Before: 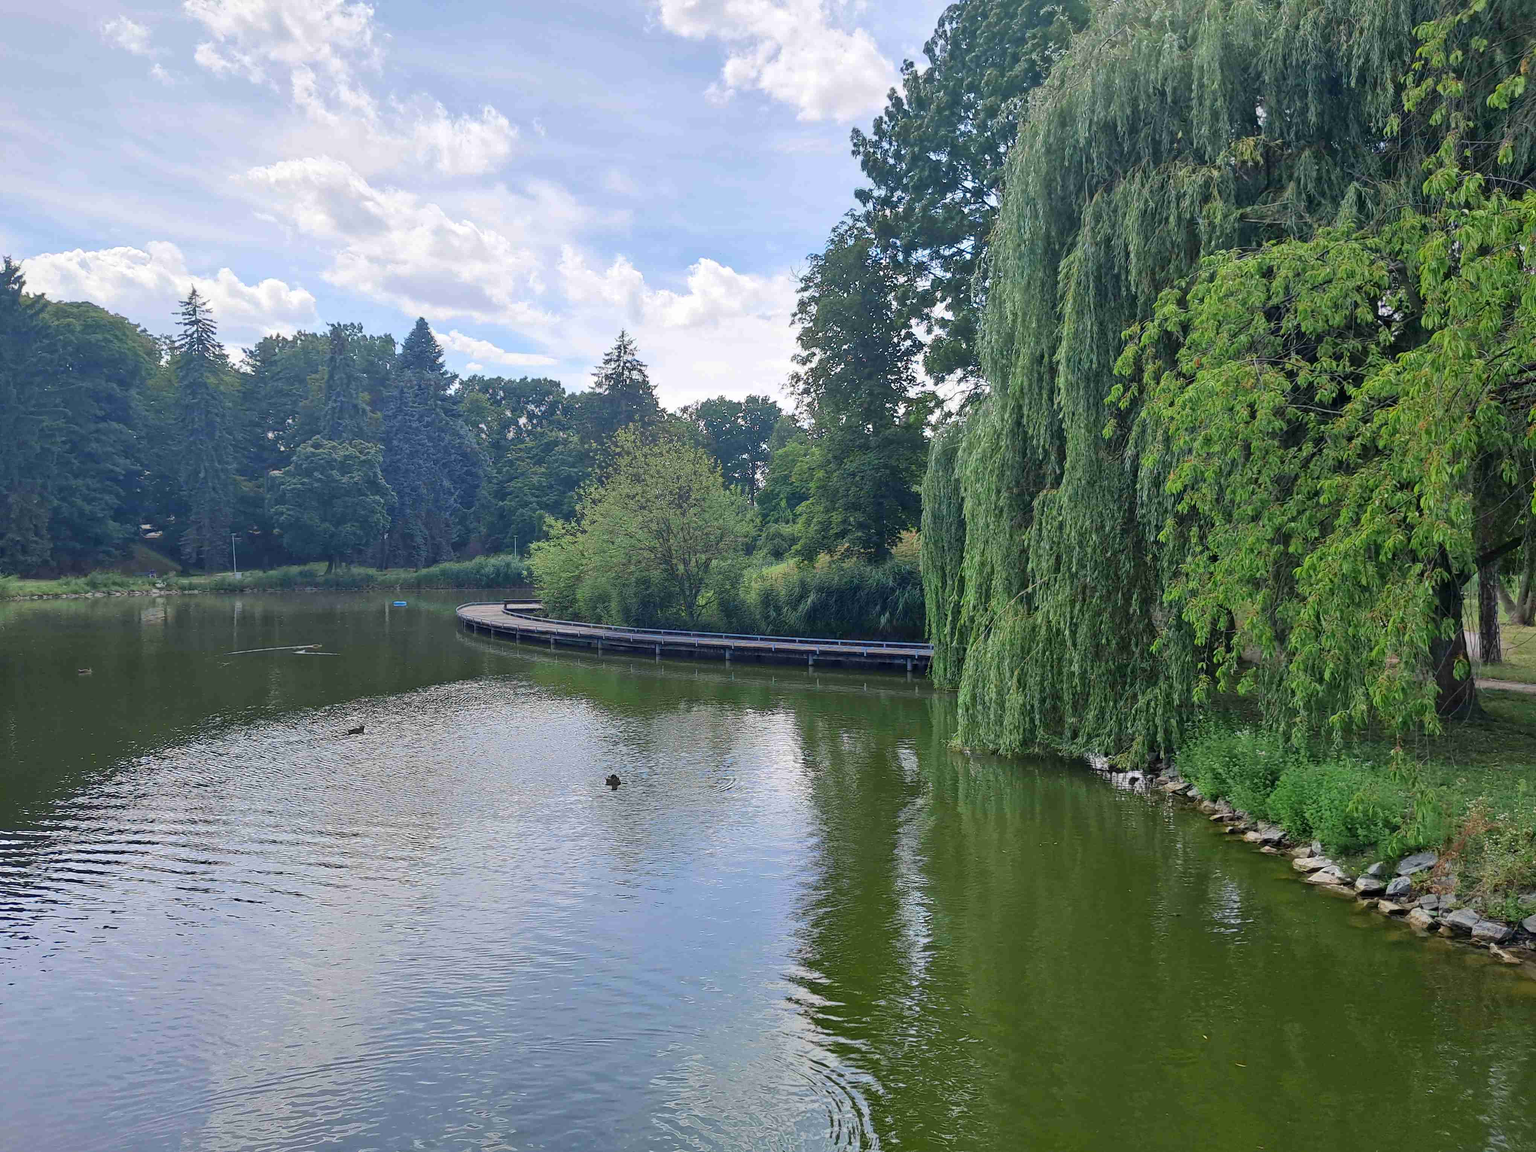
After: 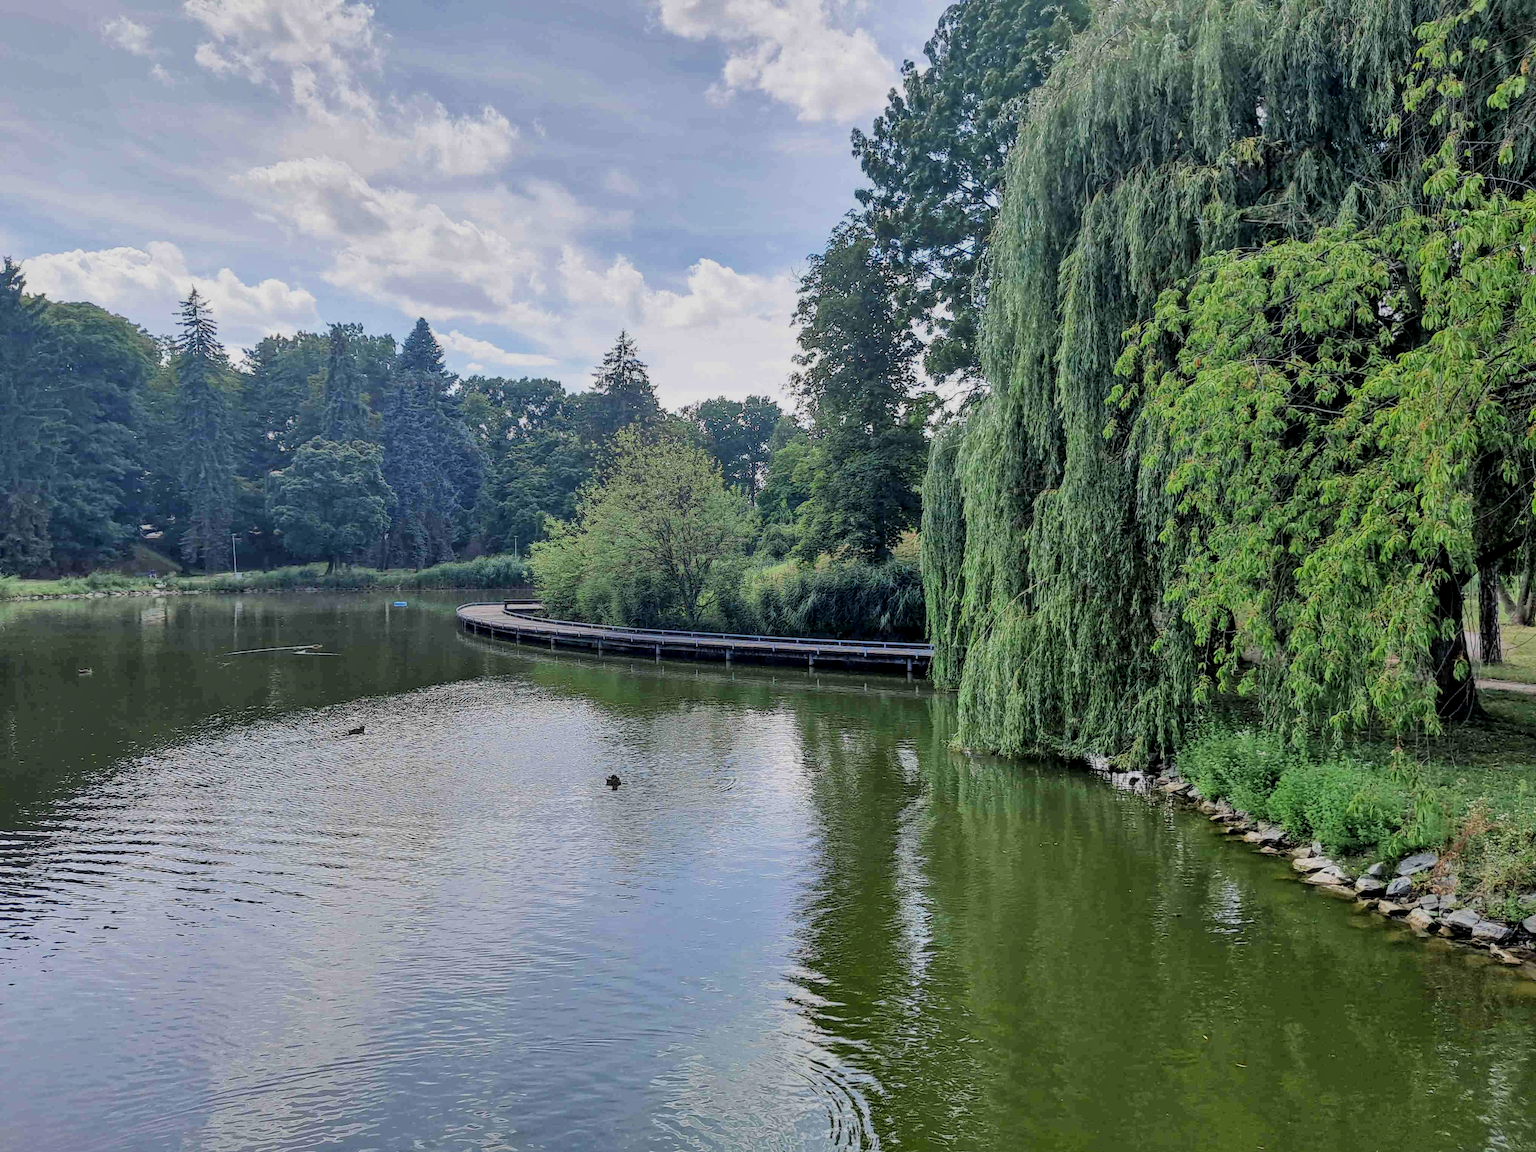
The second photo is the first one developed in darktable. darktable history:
filmic rgb: black relative exposure -7.61 EV, white relative exposure 4.62 EV, threshold 5.95 EV, target black luminance 0%, hardness 3.58, latitude 50.27%, contrast 1.038, highlights saturation mix 9.39%, shadows ↔ highlights balance -0.163%, enable highlight reconstruction true
local contrast: on, module defaults
shadows and highlights: radius 262.75, soften with gaussian
